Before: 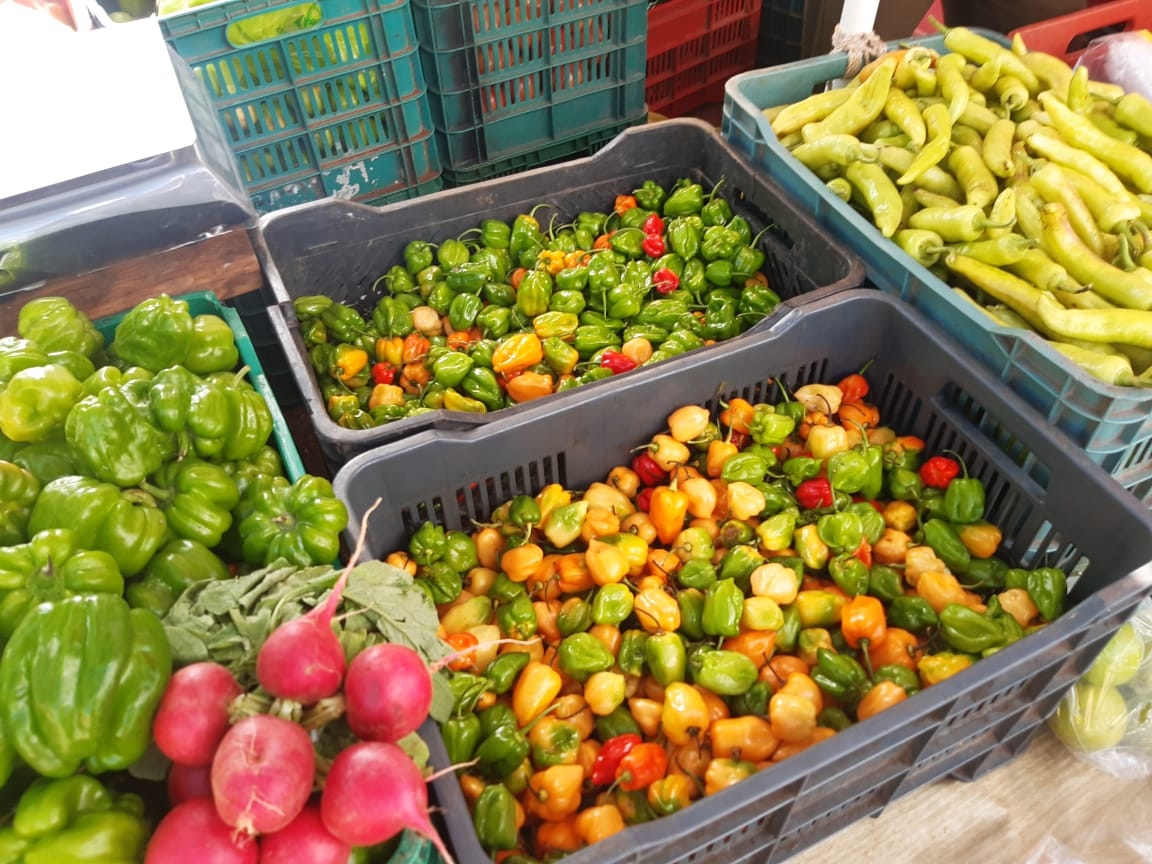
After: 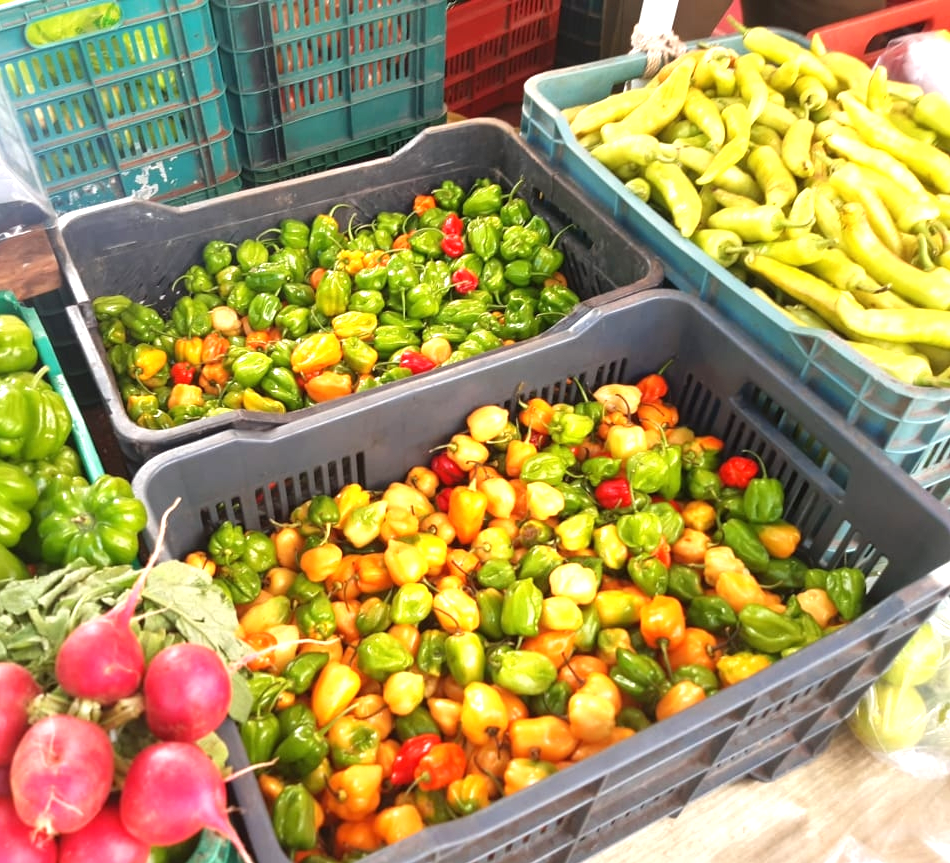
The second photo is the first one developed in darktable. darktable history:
crop: left 17.47%, bottom 0.029%
exposure: black level correction 0, exposure 0.697 EV, compensate highlight preservation false
